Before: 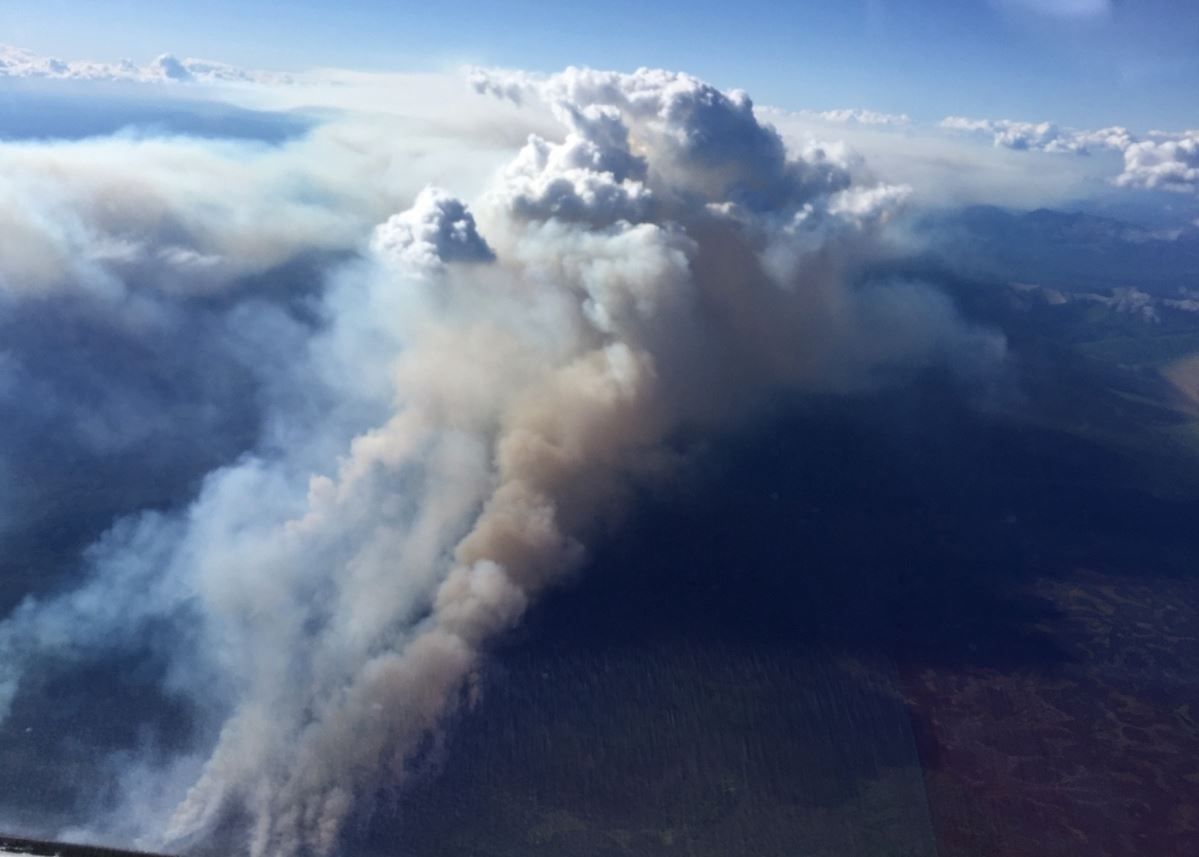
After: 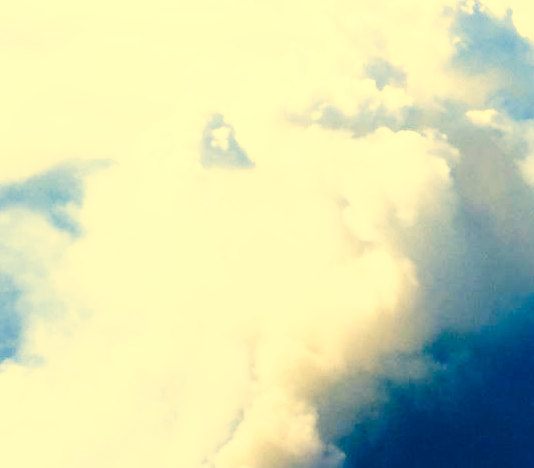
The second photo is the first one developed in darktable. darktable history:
exposure: exposure 0.949 EV, compensate exposure bias true, compensate highlight preservation false
base curve: curves: ch0 [(0, 0) (0.007, 0.004) (0.027, 0.03) (0.046, 0.07) (0.207, 0.54) (0.442, 0.872) (0.673, 0.972) (1, 1)], preserve colors none
crop: left 20%, top 10.816%, right 35.4%, bottom 34.49%
color correction: highlights a* 2.23, highlights b* 34.3, shadows a* -37.15, shadows b* -5.63
